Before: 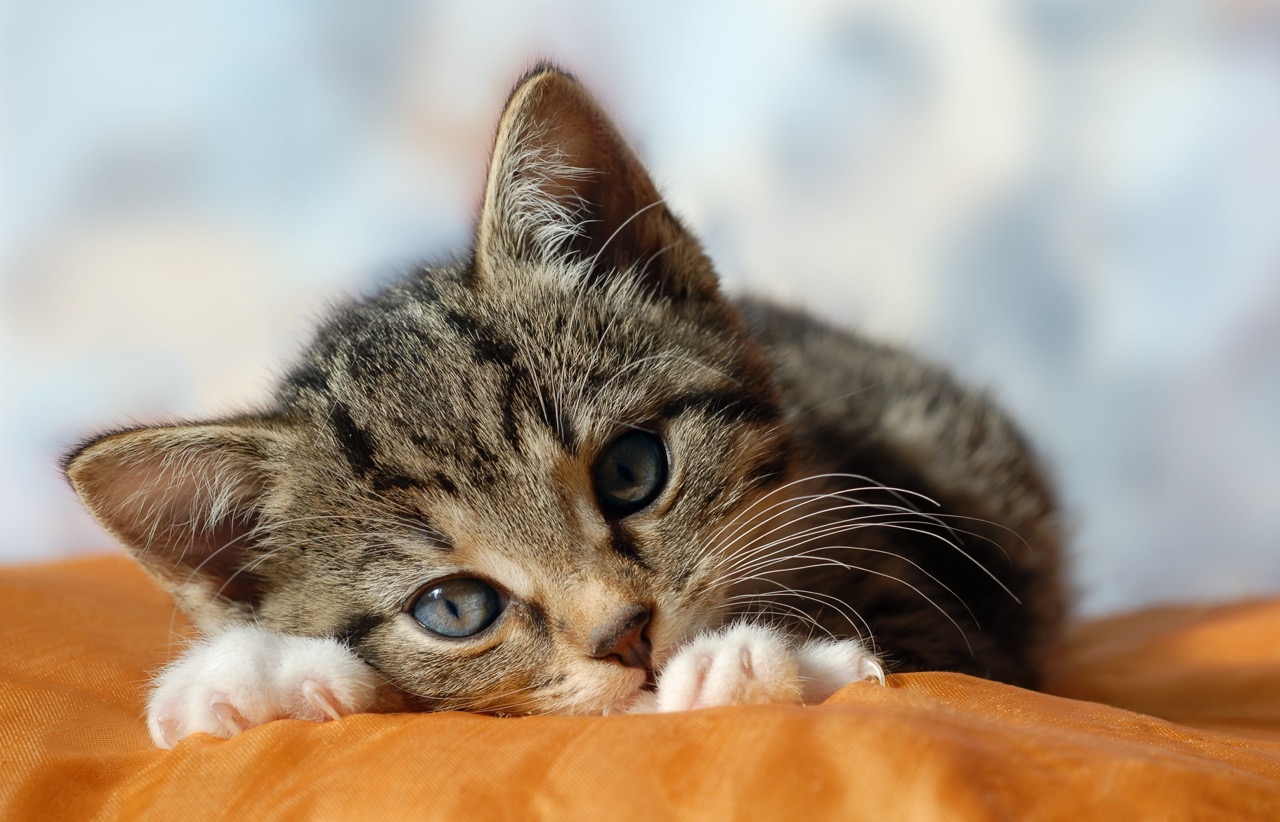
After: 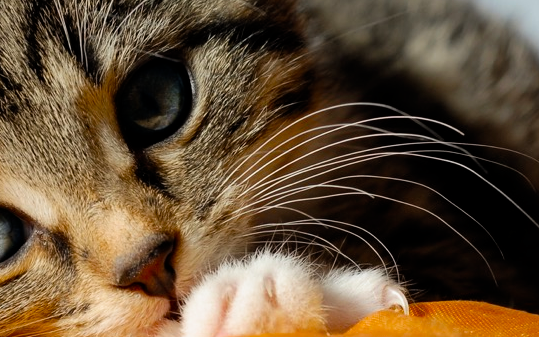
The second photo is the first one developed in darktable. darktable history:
filmic rgb: black relative exposure -12 EV, white relative exposure 2.8 EV, threshold 3 EV, target black luminance 0%, hardness 8.06, latitude 70.41%, contrast 1.14, highlights saturation mix 10%, shadows ↔ highlights balance -0.388%, color science v4 (2020), iterations of high-quality reconstruction 10, contrast in shadows soft, contrast in highlights soft, enable highlight reconstruction true
crop: left 37.221%, top 45.169%, right 20.63%, bottom 13.777%
